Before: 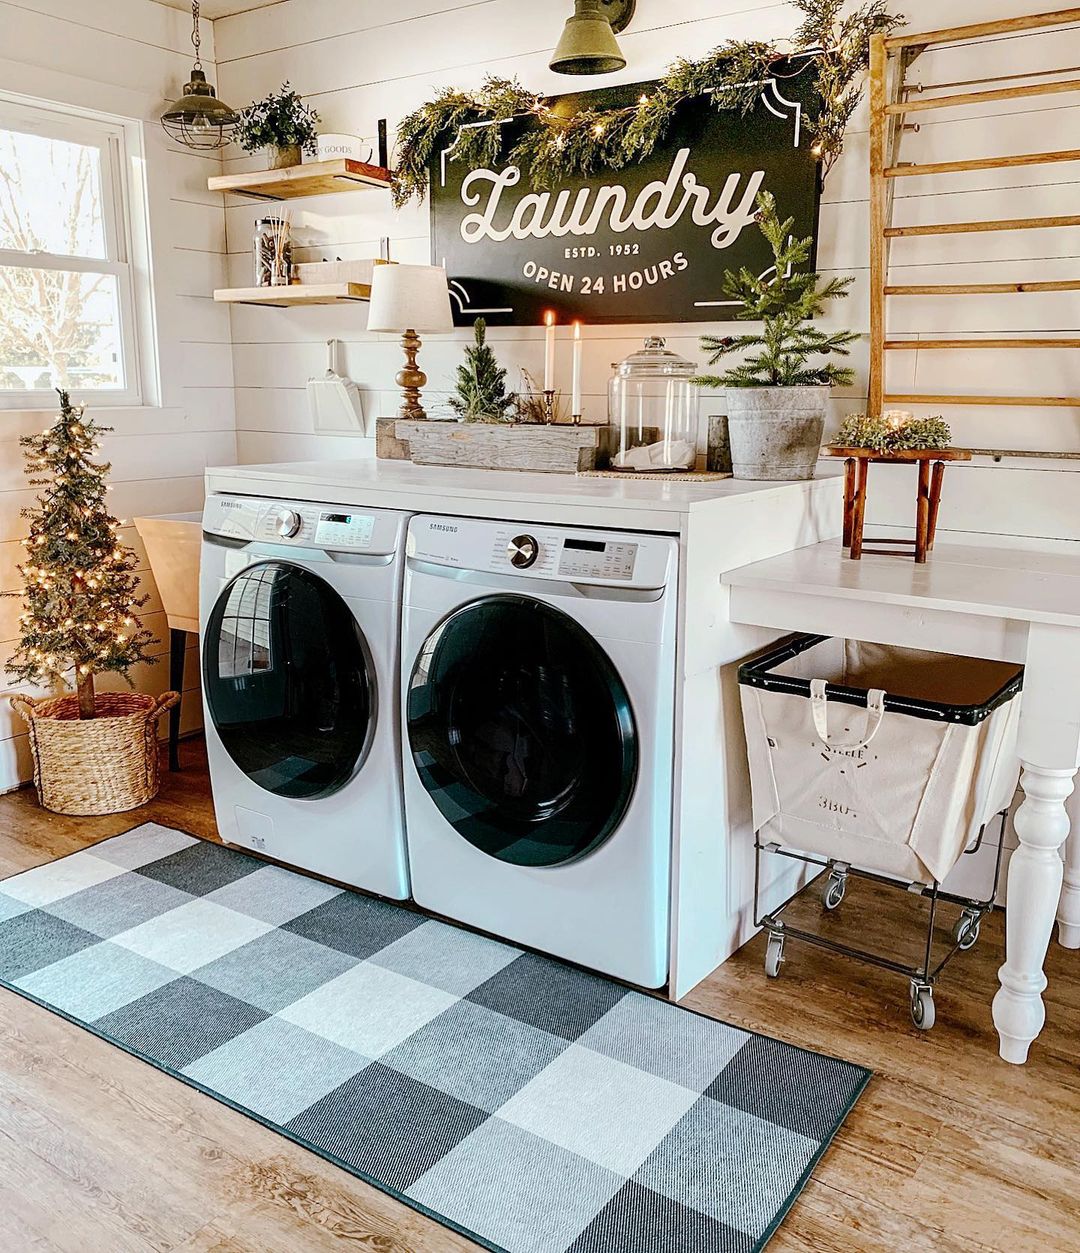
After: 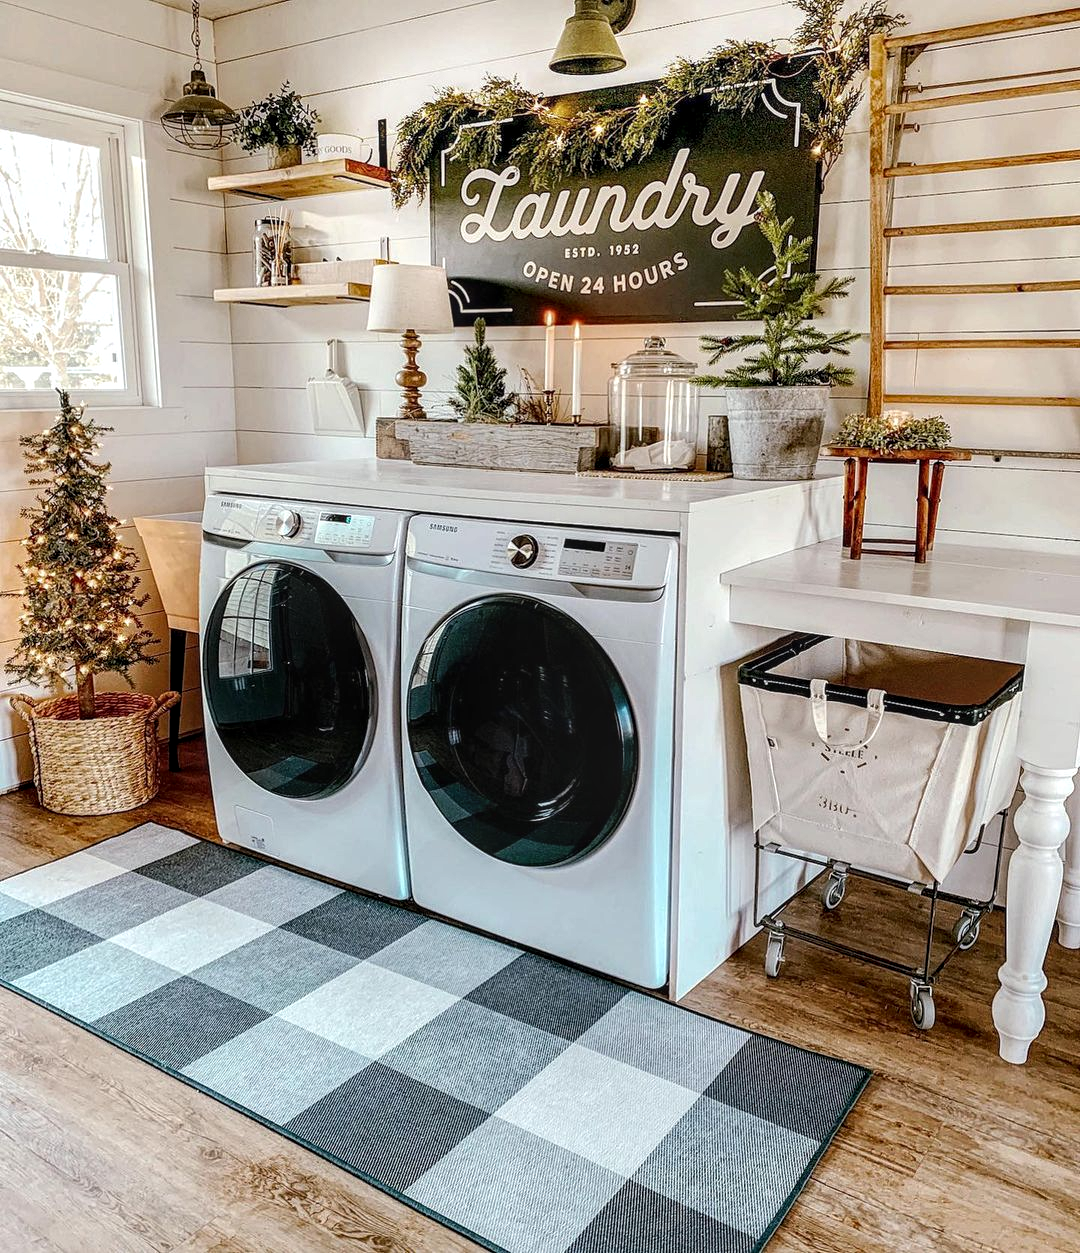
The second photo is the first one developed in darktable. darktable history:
local contrast: highlights 61%, detail 143%, midtone range 0.427
